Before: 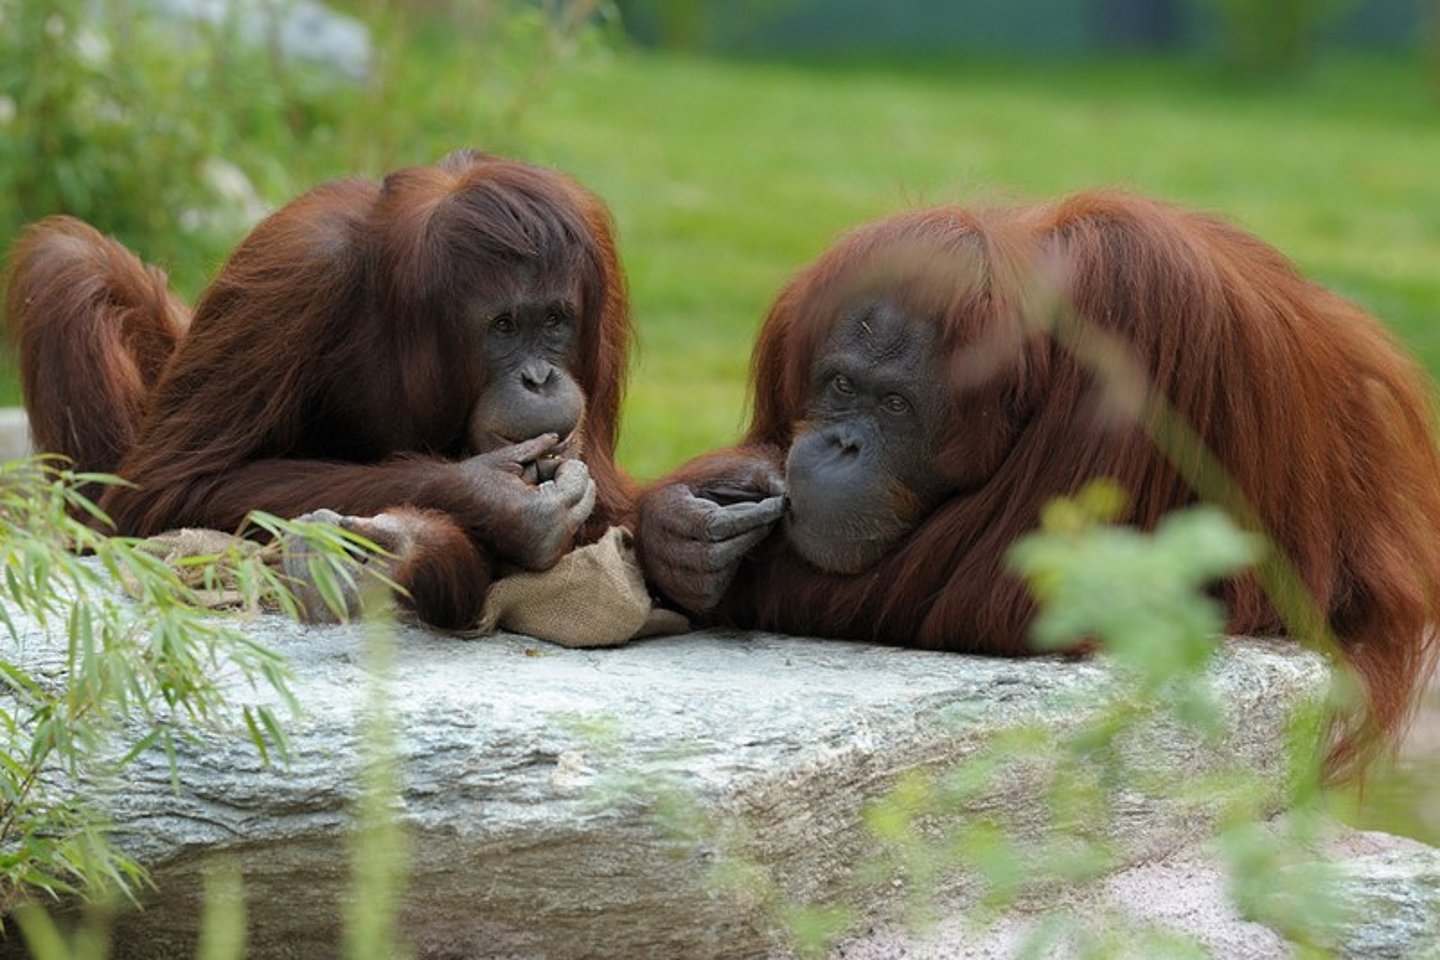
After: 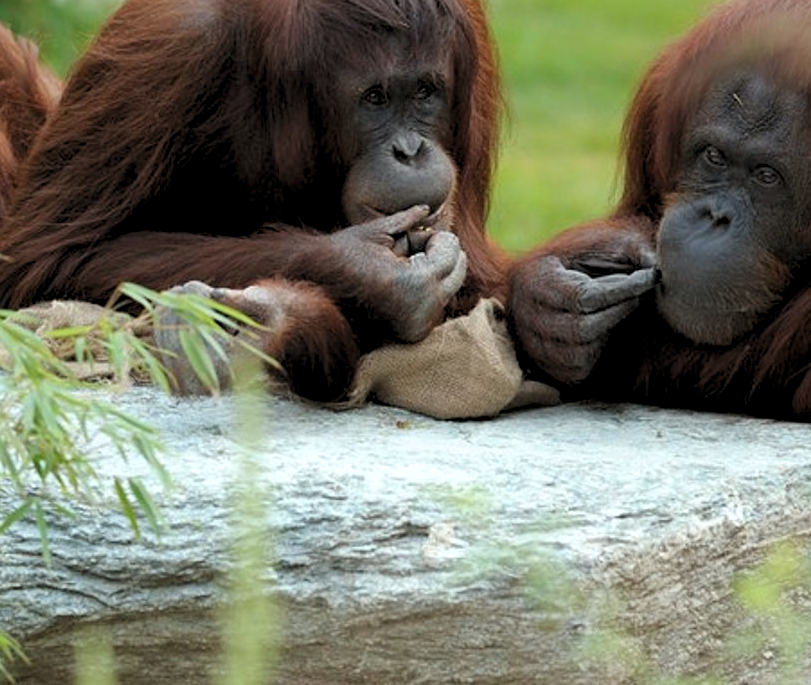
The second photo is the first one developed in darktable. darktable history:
color correction: highlights a* -4.18, highlights b* -10.81
crop: left 8.966%, top 23.852%, right 34.699%, bottom 4.703%
white balance: red 1.045, blue 0.932
levels: levels [0.073, 0.497, 0.972]
